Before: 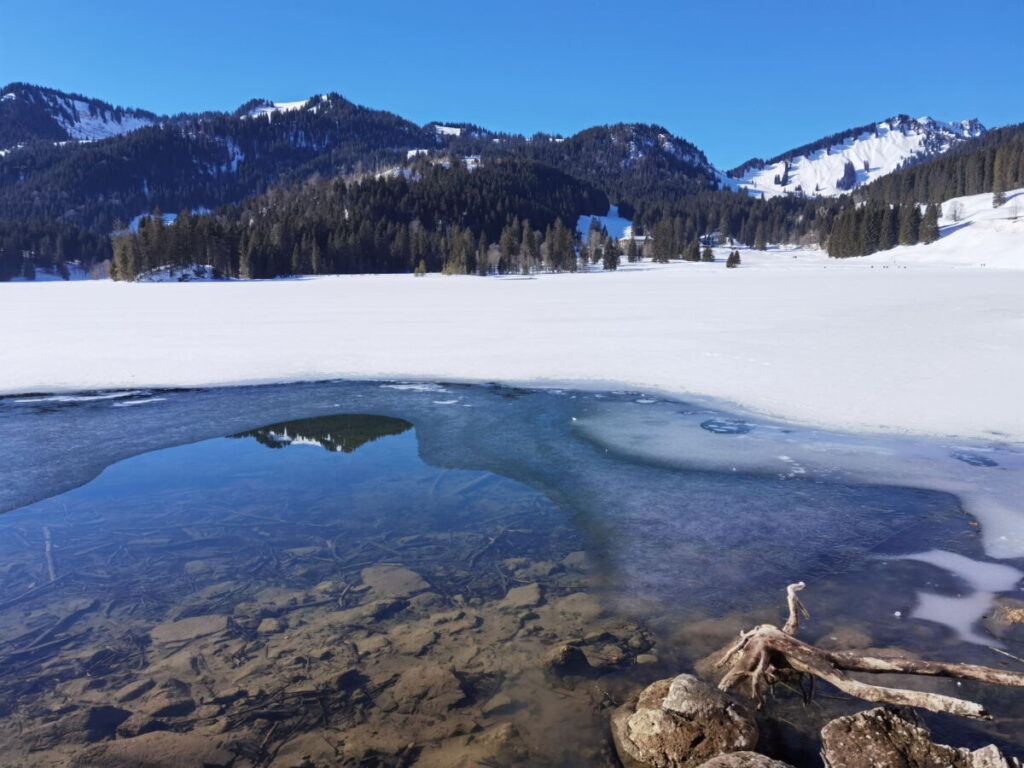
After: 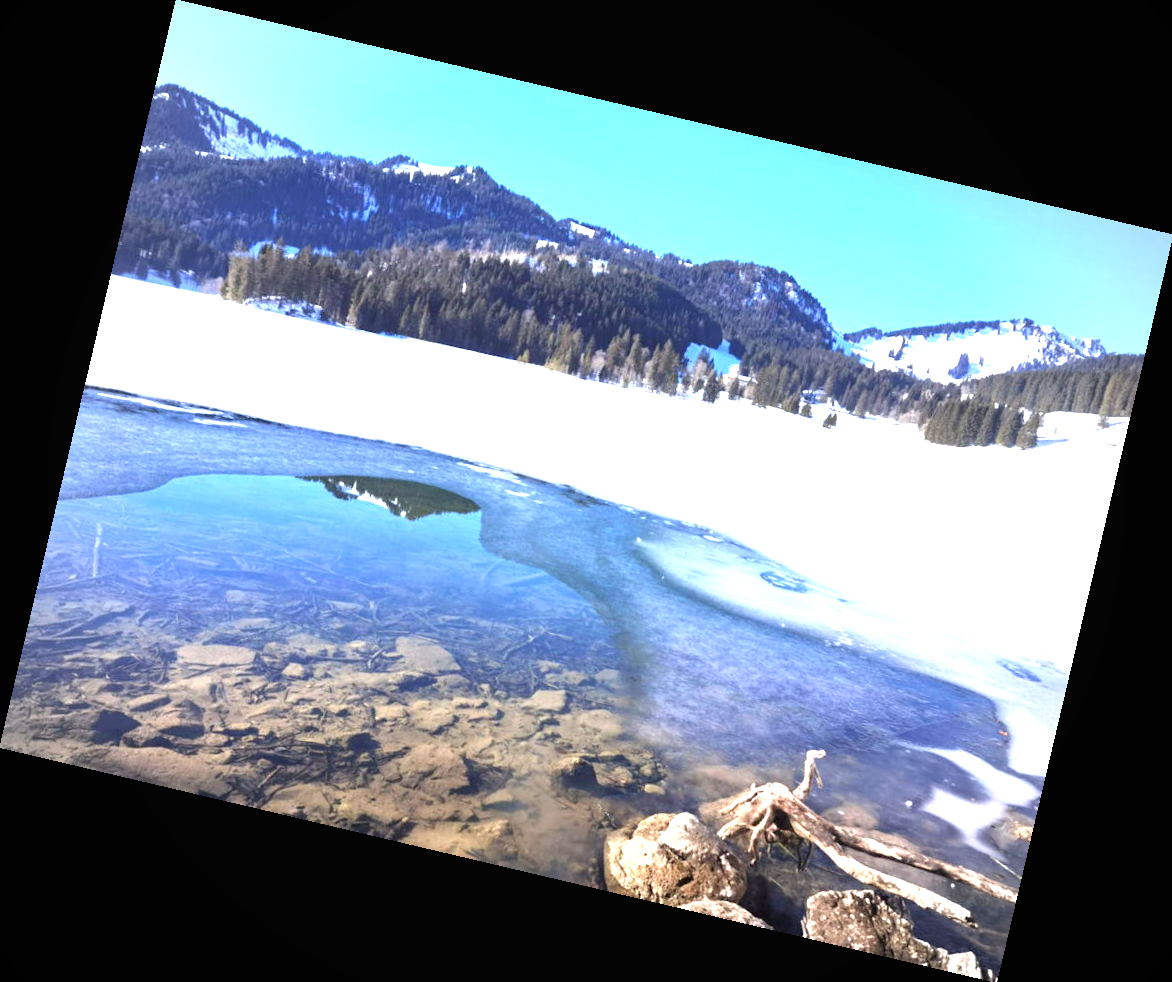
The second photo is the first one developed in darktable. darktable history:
exposure: black level correction 0, exposure 1.9 EV, compensate highlight preservation false
rotate and perspective: rotation 13.27°, automatic cropping off
vignetting: fall-off start 74.49%, fall-off radius 65.9%, brightness -0.628, saturation -0.68
